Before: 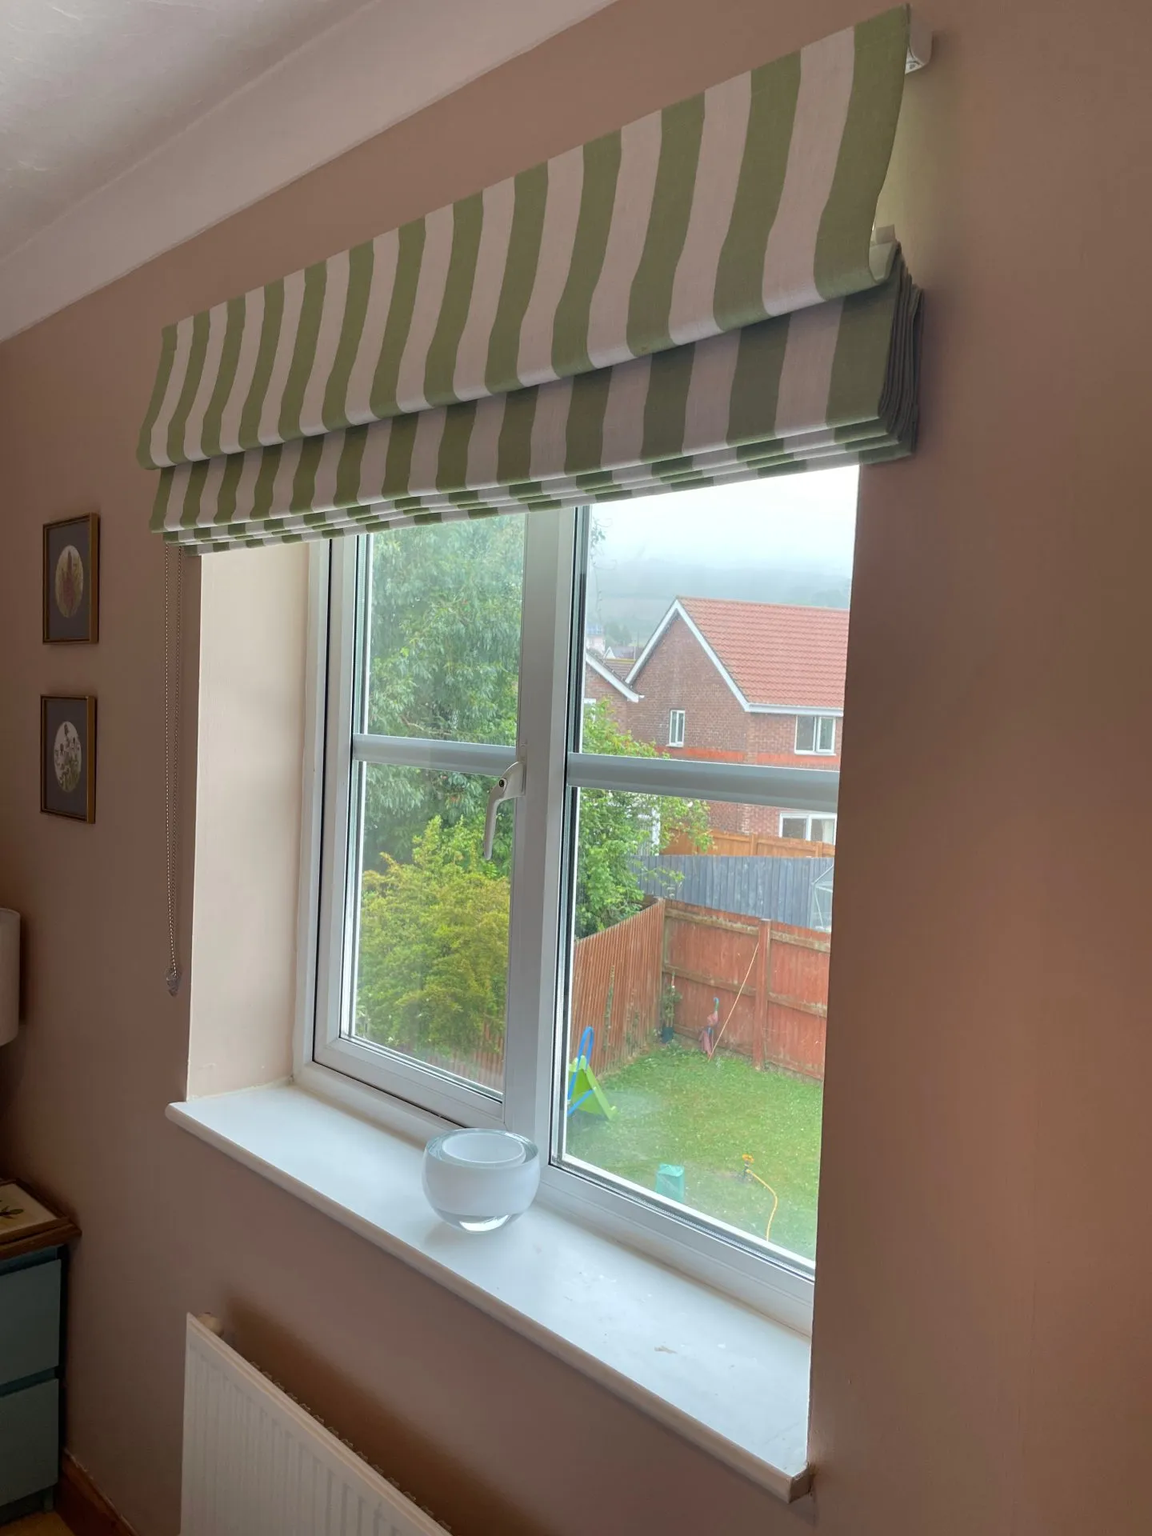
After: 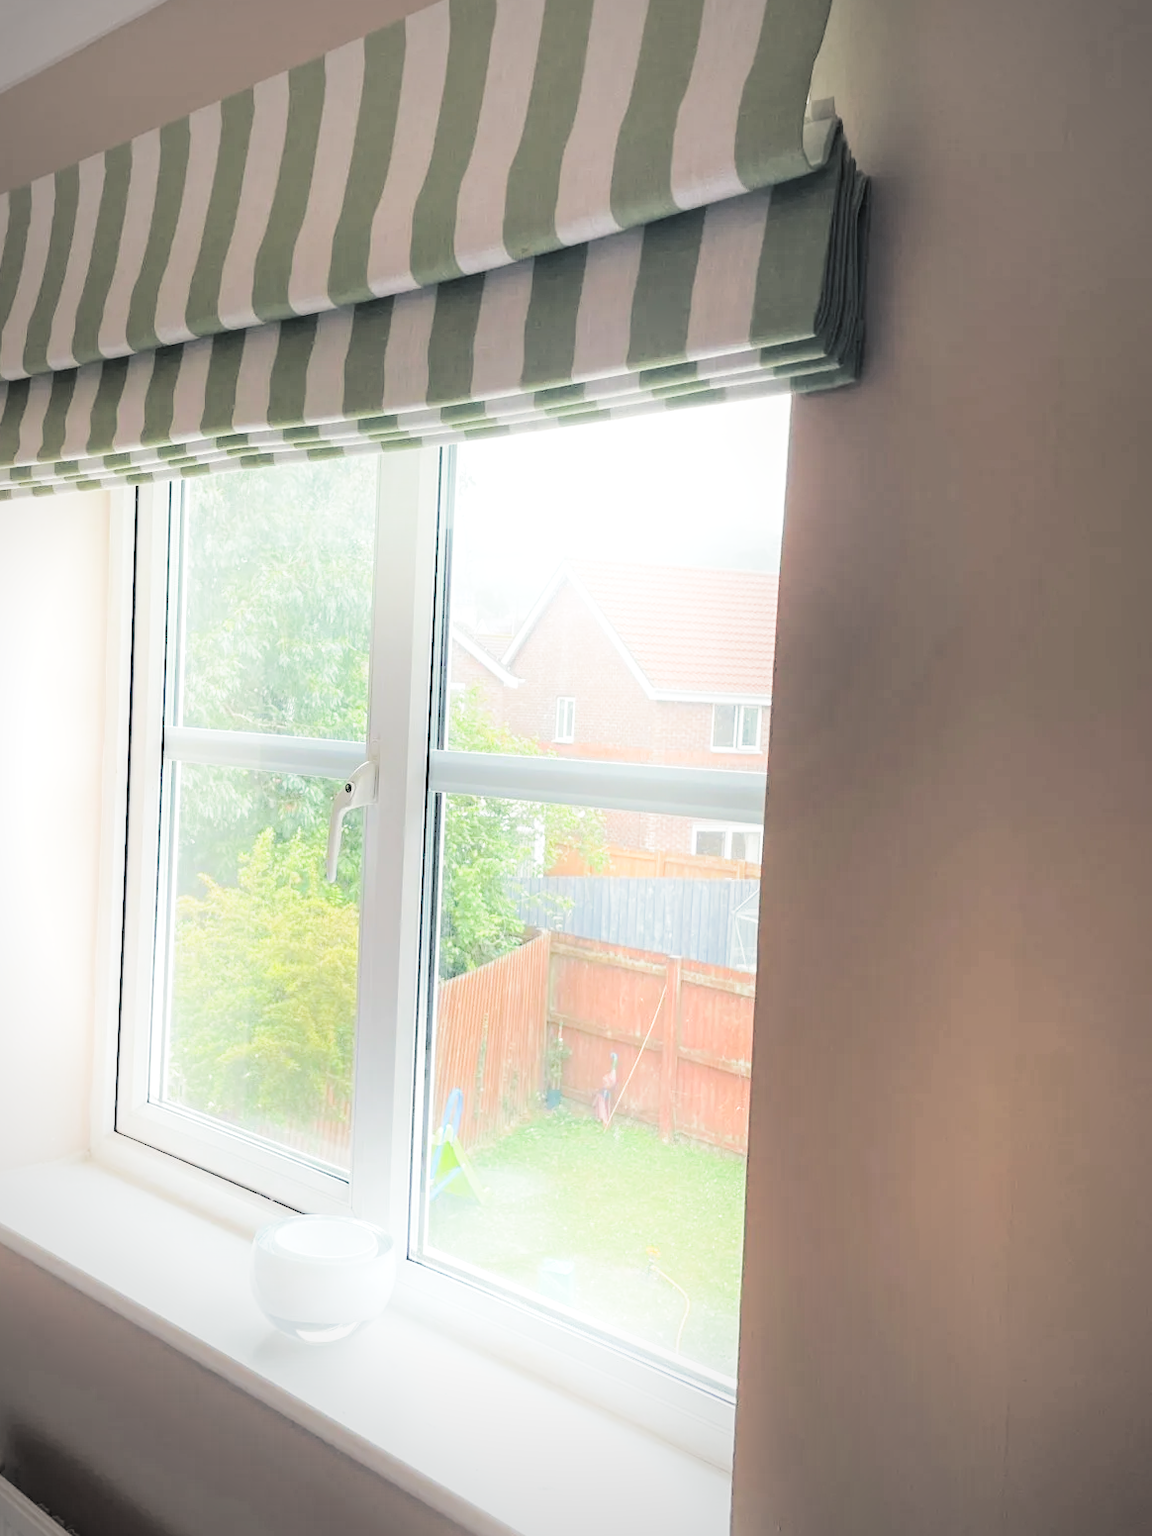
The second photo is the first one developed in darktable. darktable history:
contrast brightness saturation: contrast -0.08, brightness -0.04, saturation -0.11
vignetting: fall-off start 71.74%
shadows and highlights: shadows -90, highlights 90, soften with gaussian
crop: left 19.159%, top 9.58%, bottom 9.58%
local contrast: on, module defaults
base curve: curves: ch0 [(0, 0) (0.005, 0.002) (0.15, 0.3) (0.4, 0.7) (0.75, 0.95) (1, 1)], preserve colors none
split-toning: shadows › hue 201.6°, shadows › saturation 0.16, highlights › hue 50.4°, highlights › saturation 0.2, balance -49.9
